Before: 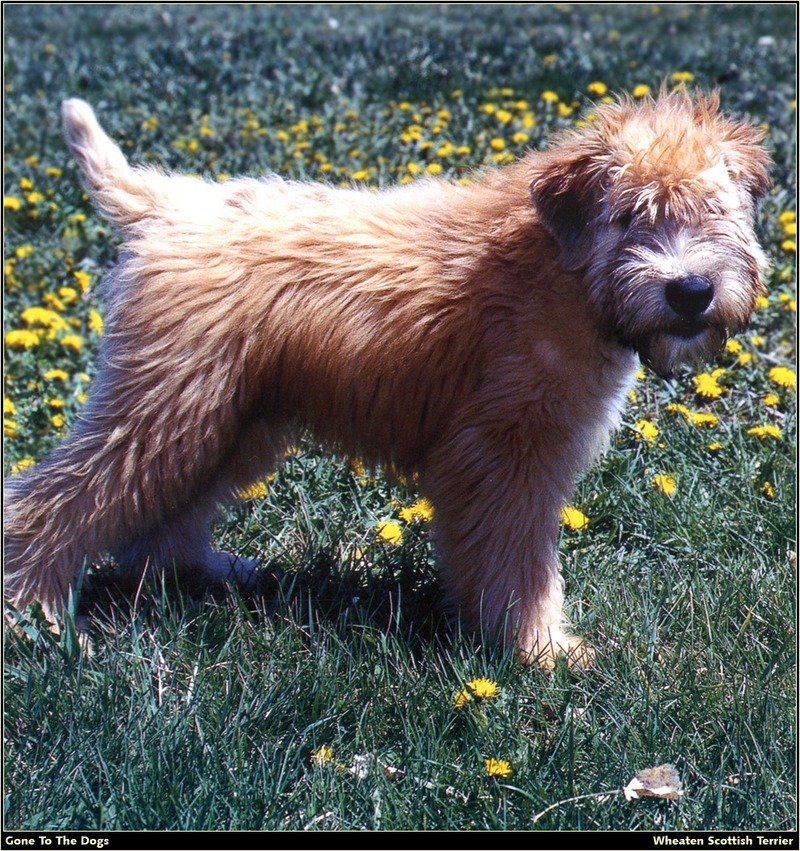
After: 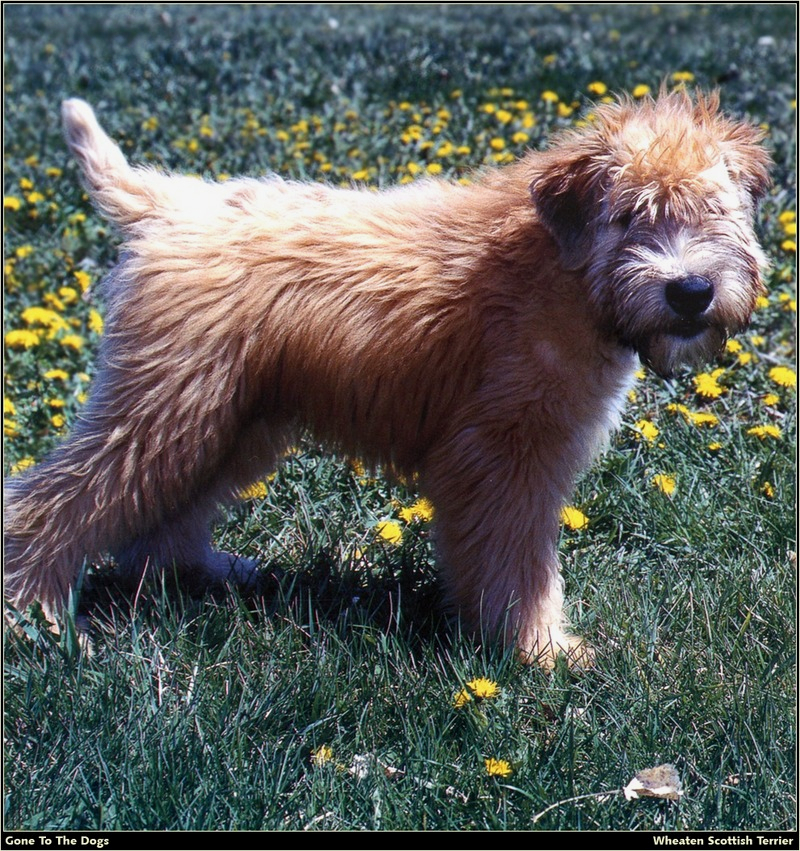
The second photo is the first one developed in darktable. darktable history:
exposure: black level correction 0.001, exposure -0.122 EV, compensate highlight preservation false
